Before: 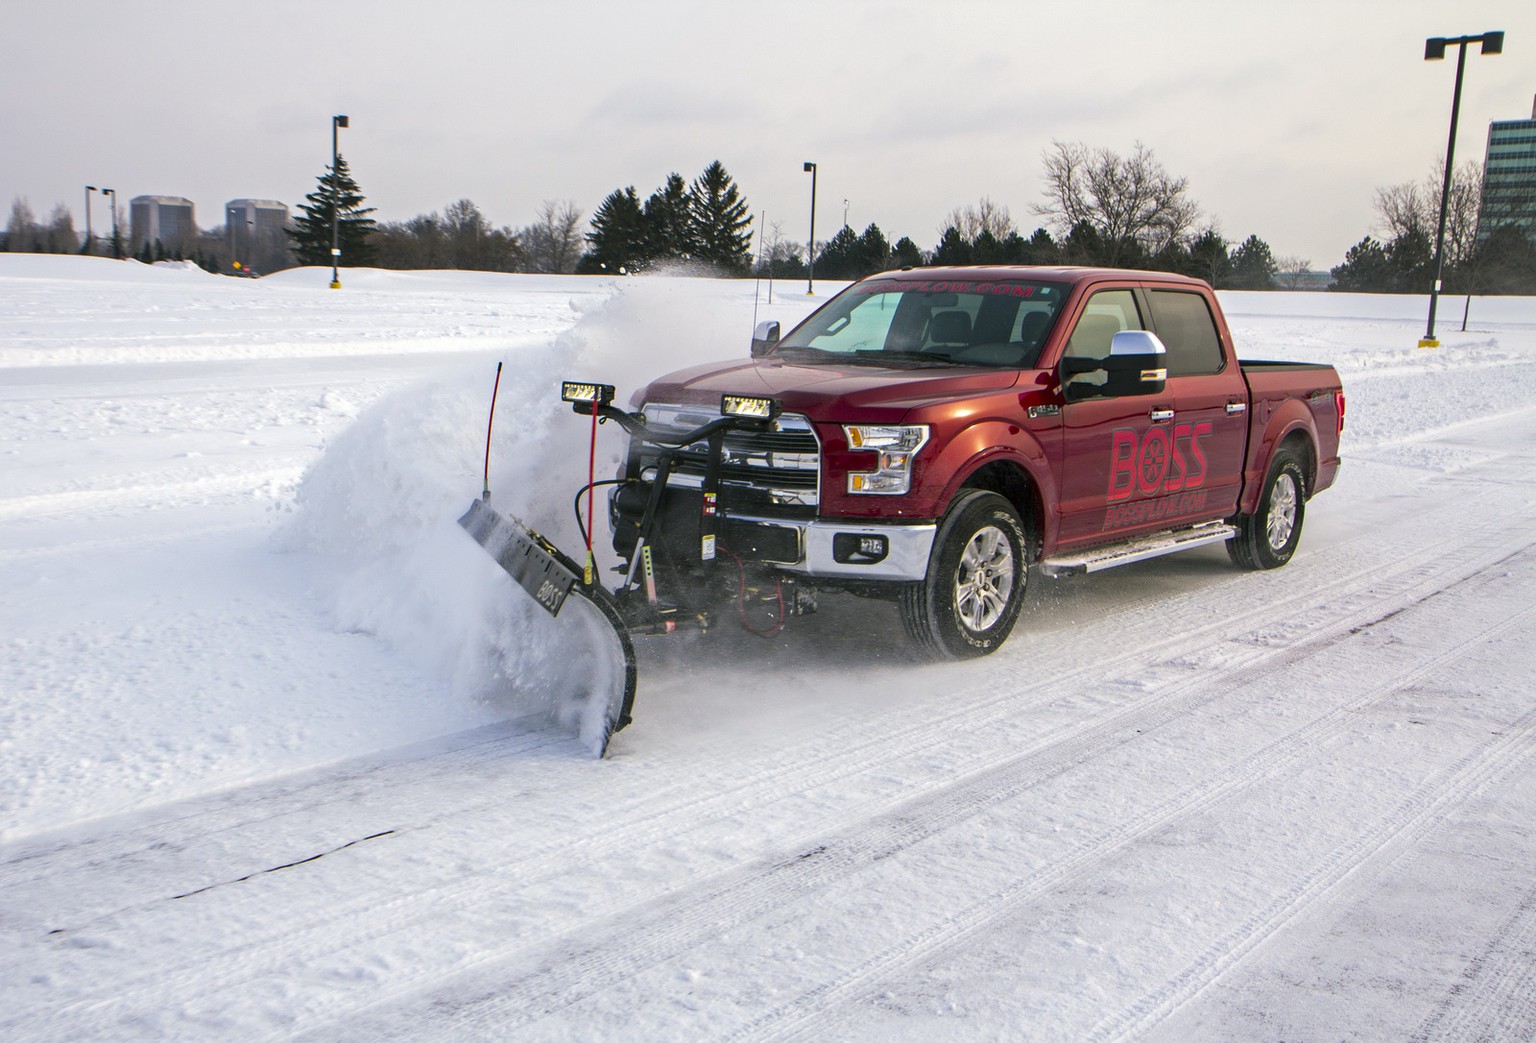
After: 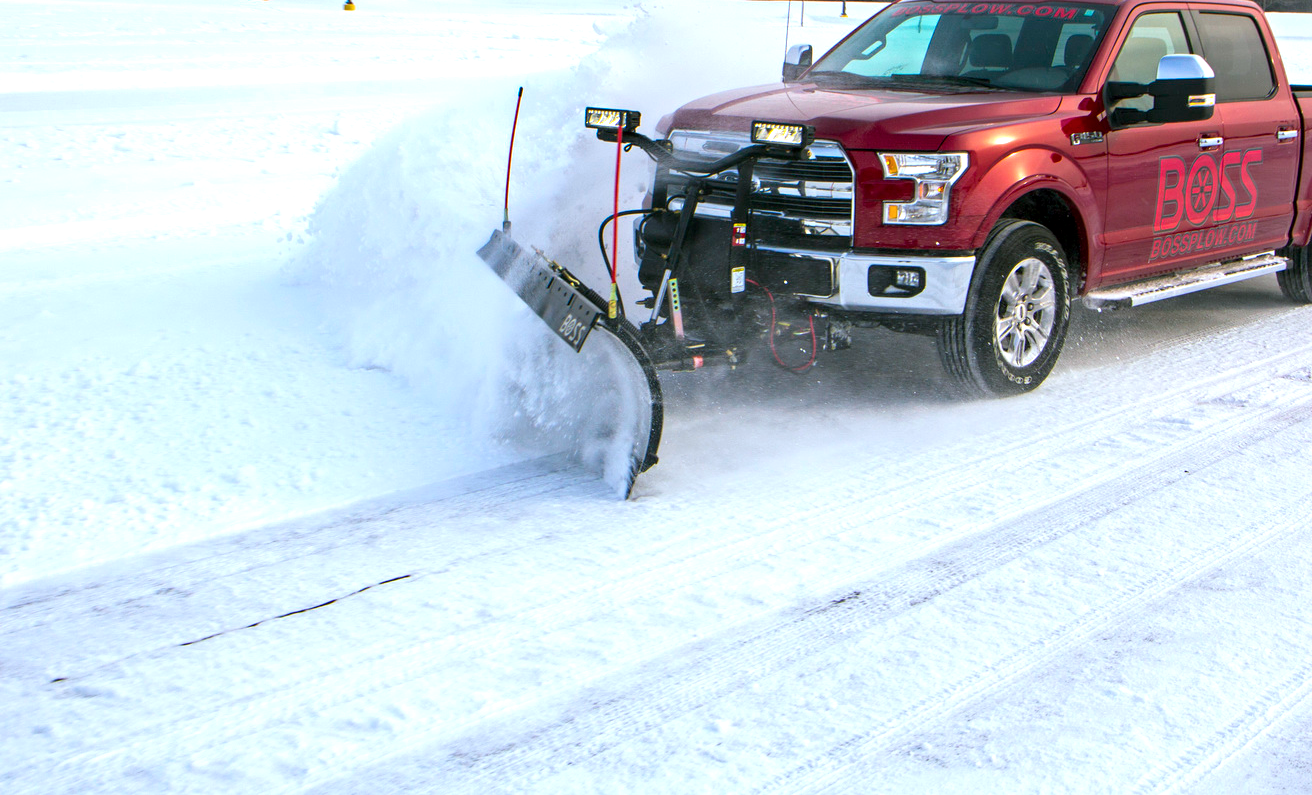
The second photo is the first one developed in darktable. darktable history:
crop: top 26.733%, right 17.988%
color correction: highlights a* -3.88, highlights b* -10.98
exposure: black level correction 0.001, exposure 0.498 EV, compensate exposure bias true, compensate highlight preservation false
